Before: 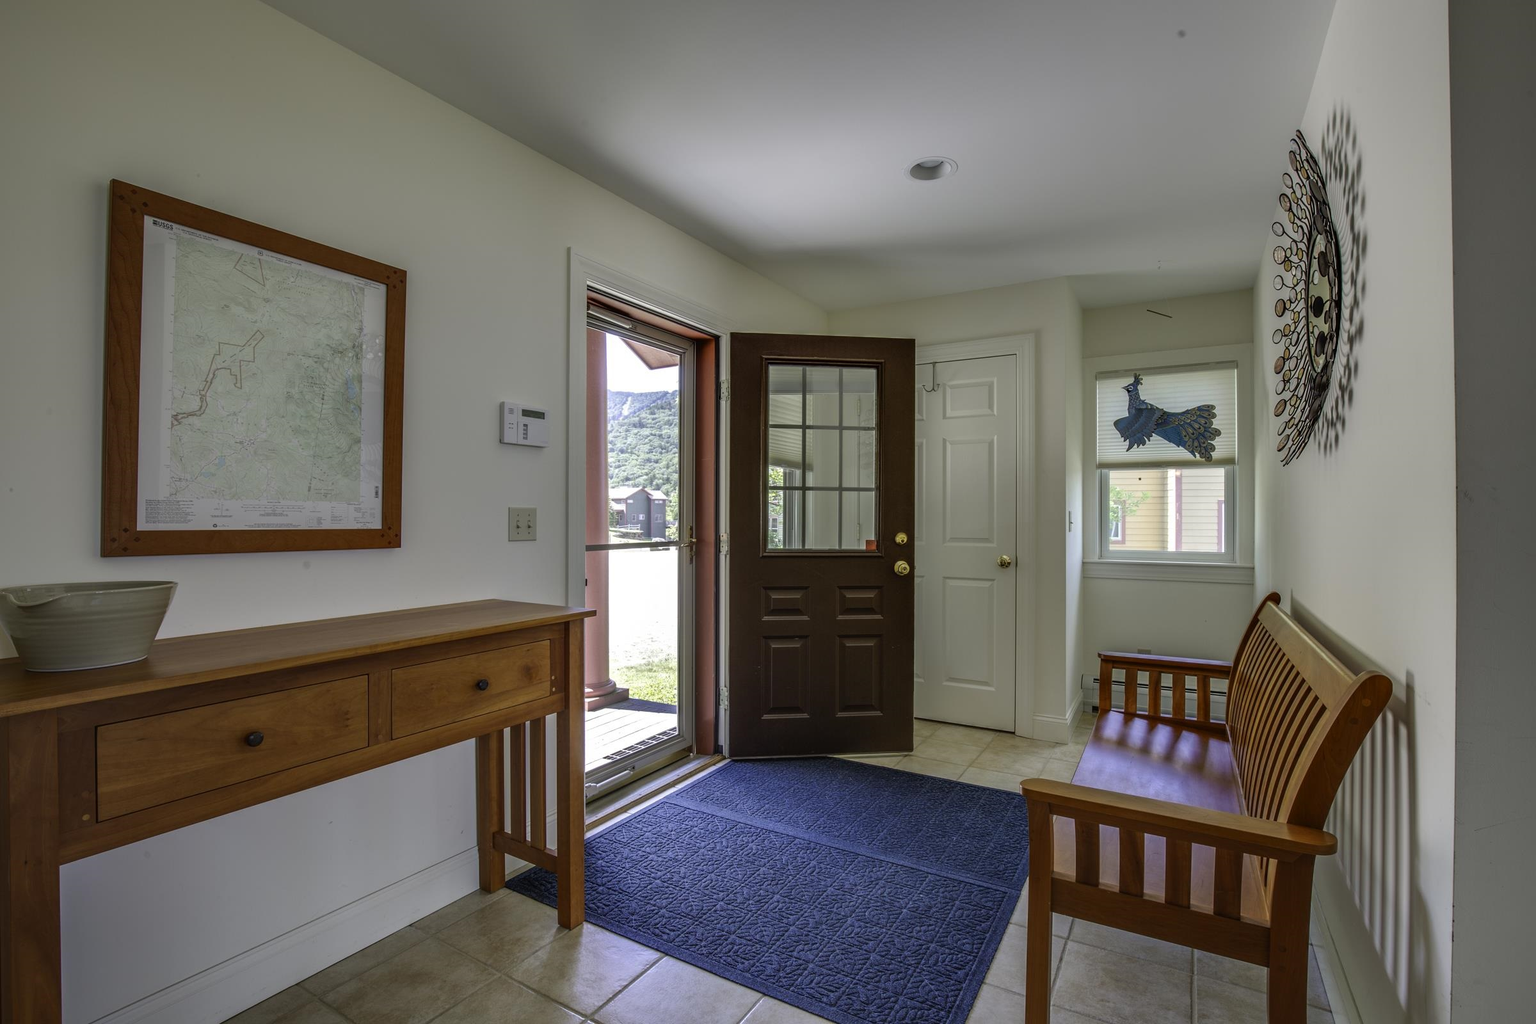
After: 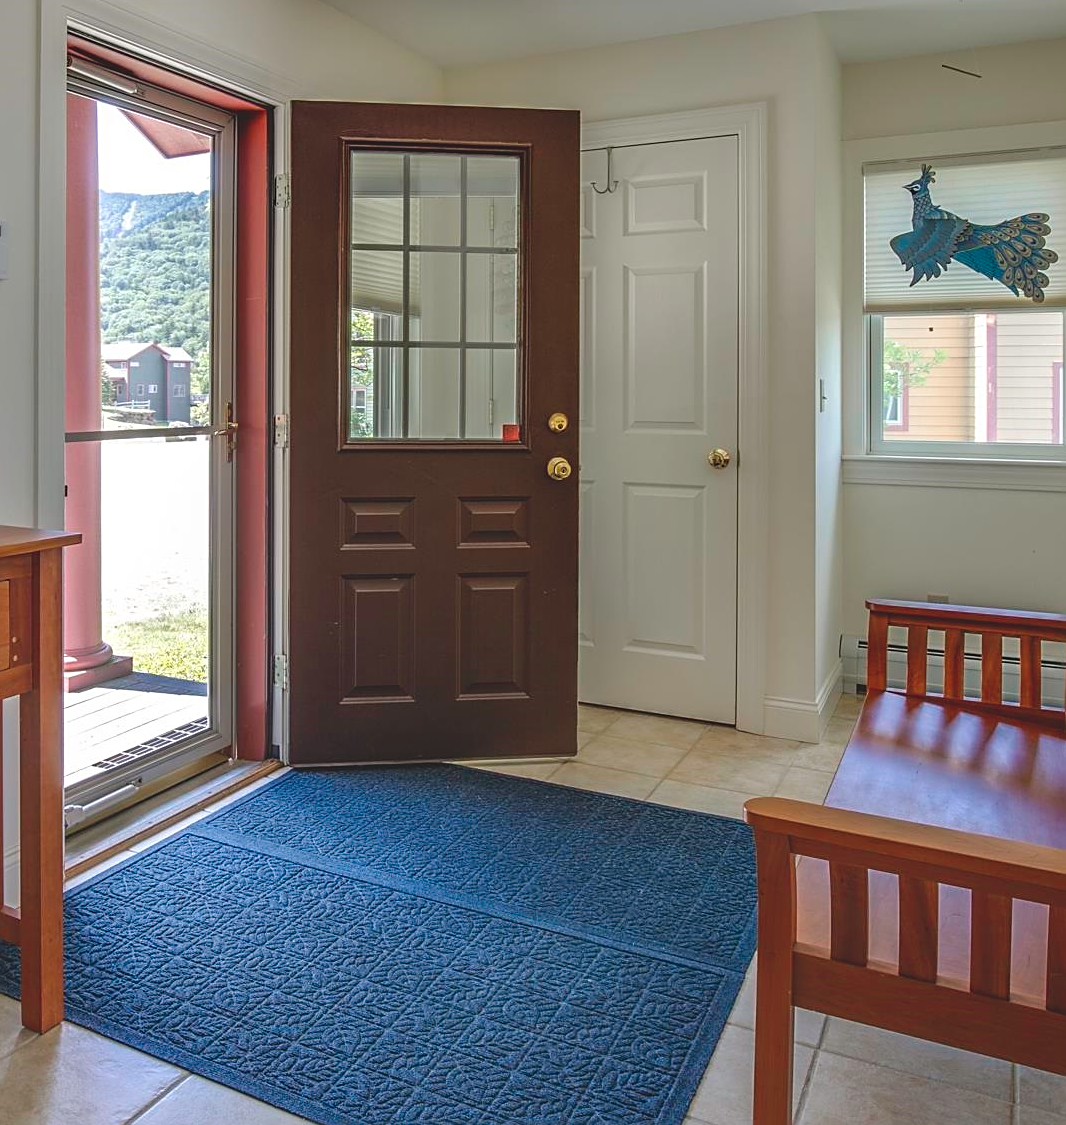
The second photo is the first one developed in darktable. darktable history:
sharpen: on, module defaults
crop: left 35.432%, top 26.233%, right 20.145%, bottom 3.432%
exposure: black level correction -0.015, compensate highlight preservation false
